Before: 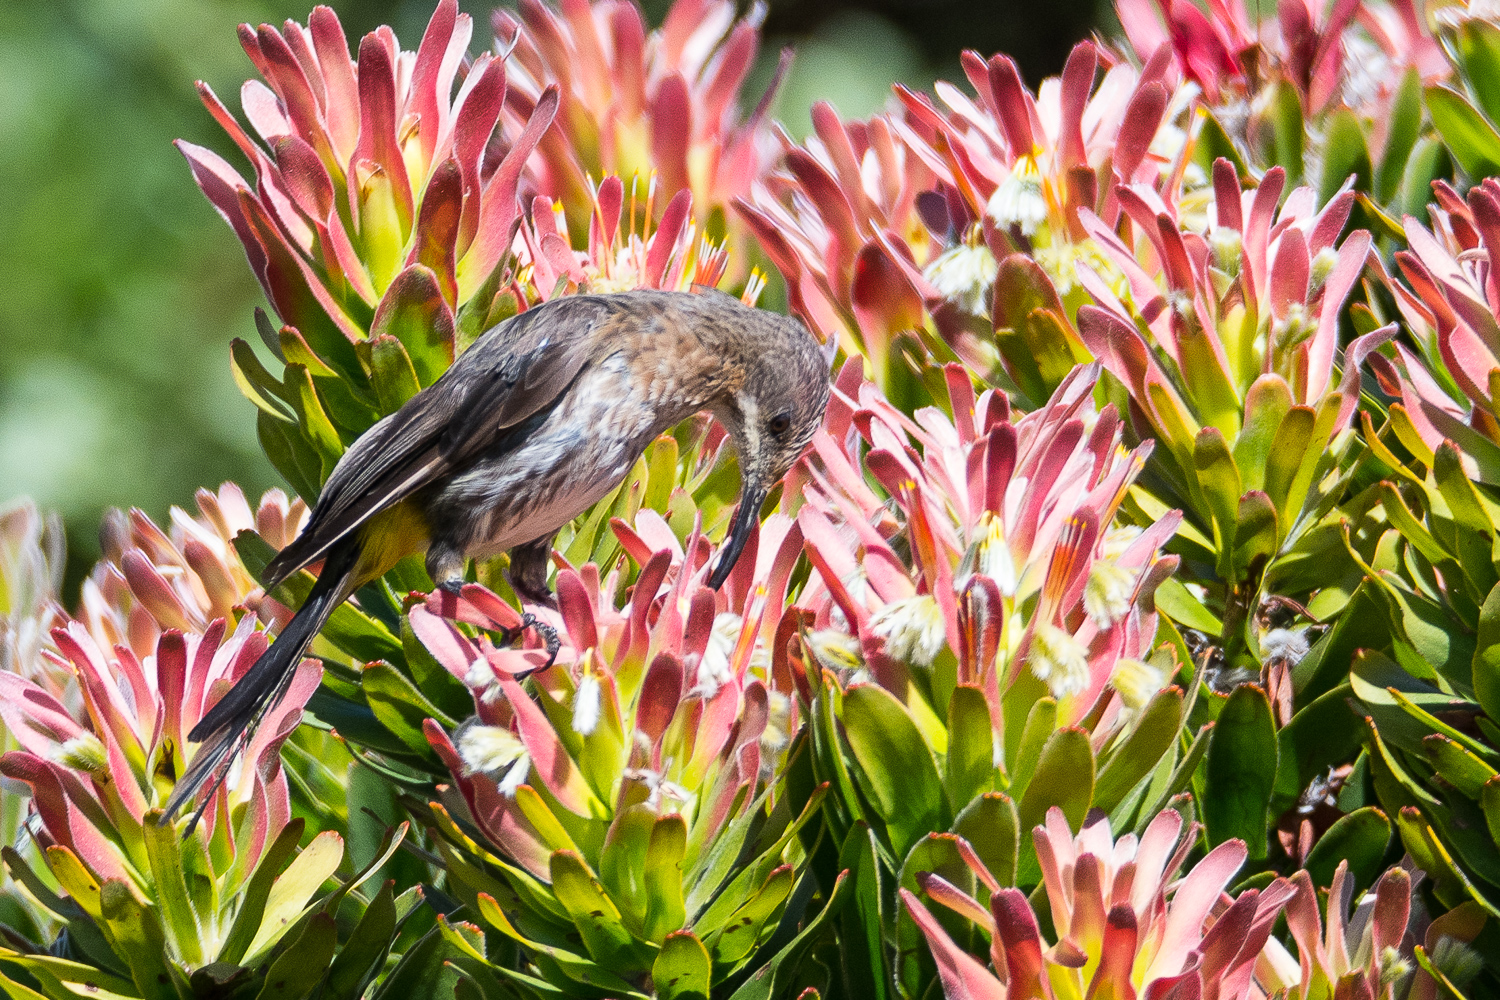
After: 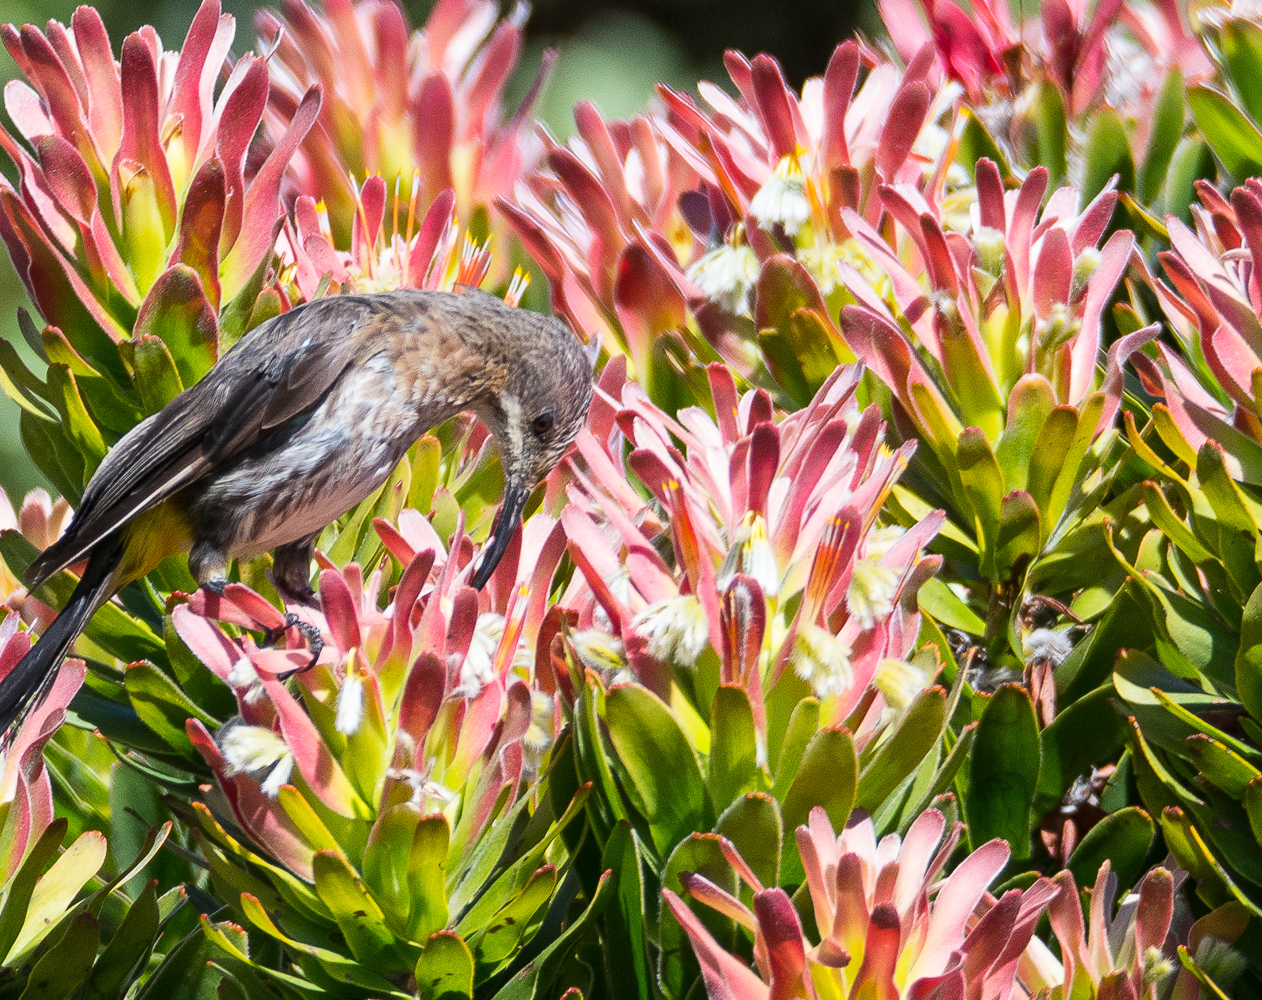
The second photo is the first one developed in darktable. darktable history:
crop: left 15.855%
